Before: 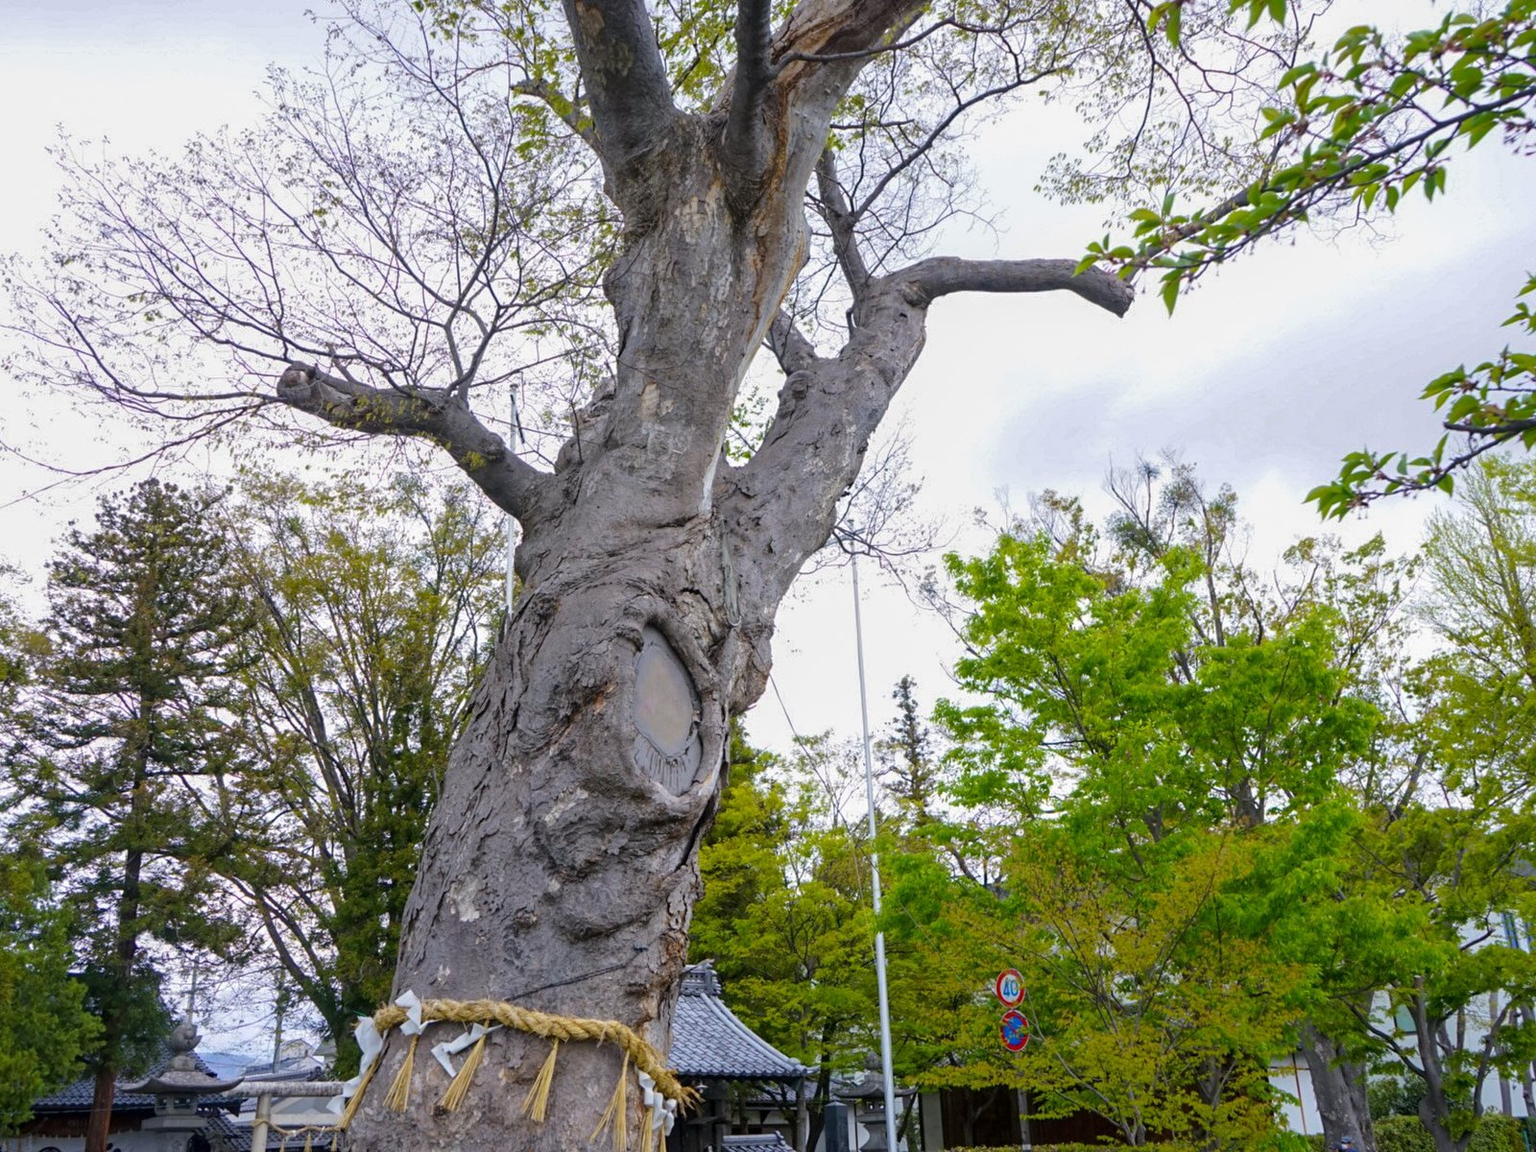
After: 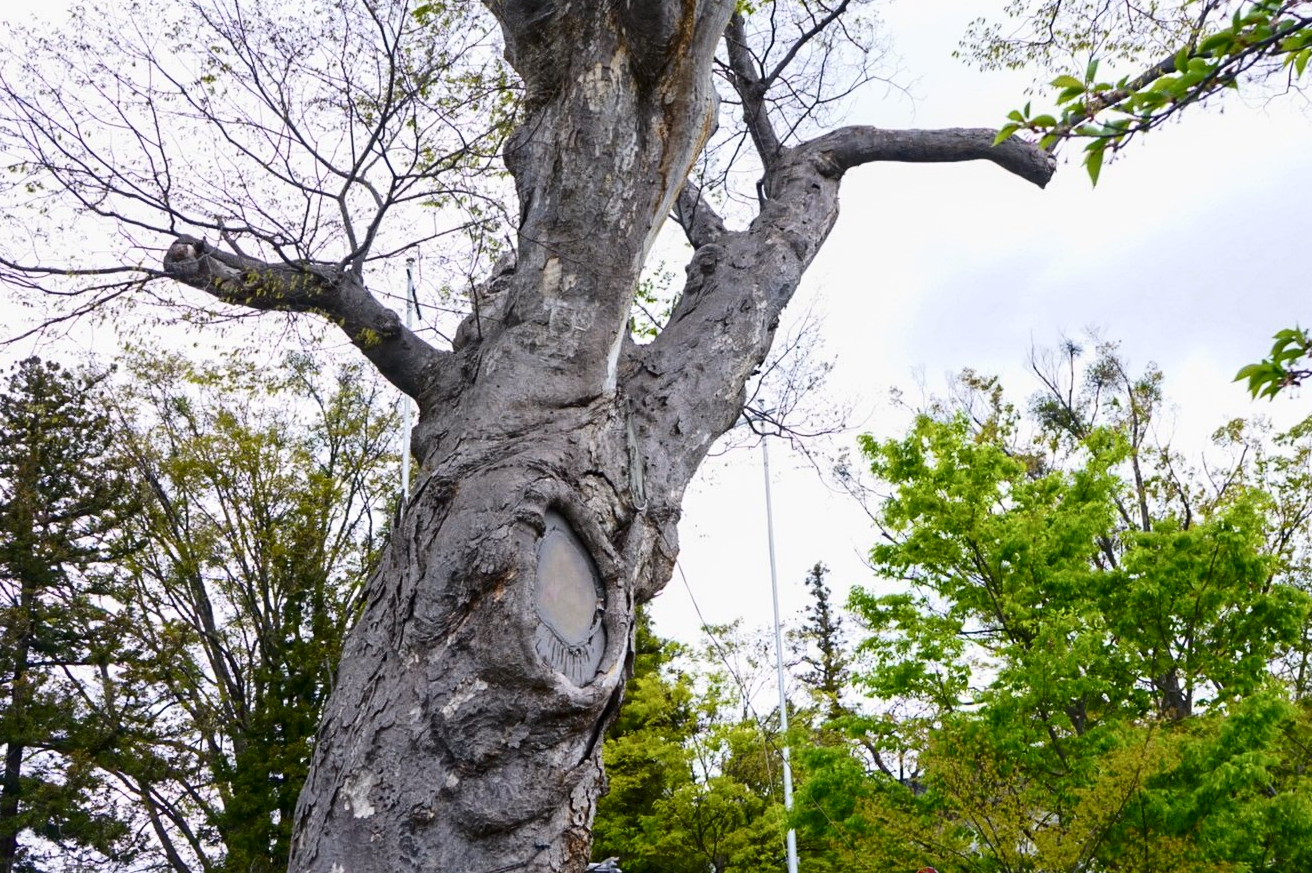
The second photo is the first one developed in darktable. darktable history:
contrast brightness saturation: contrast 0.28
crop: left 7.856%, top 11.836%, right 10.12%, bottom 15.387%
